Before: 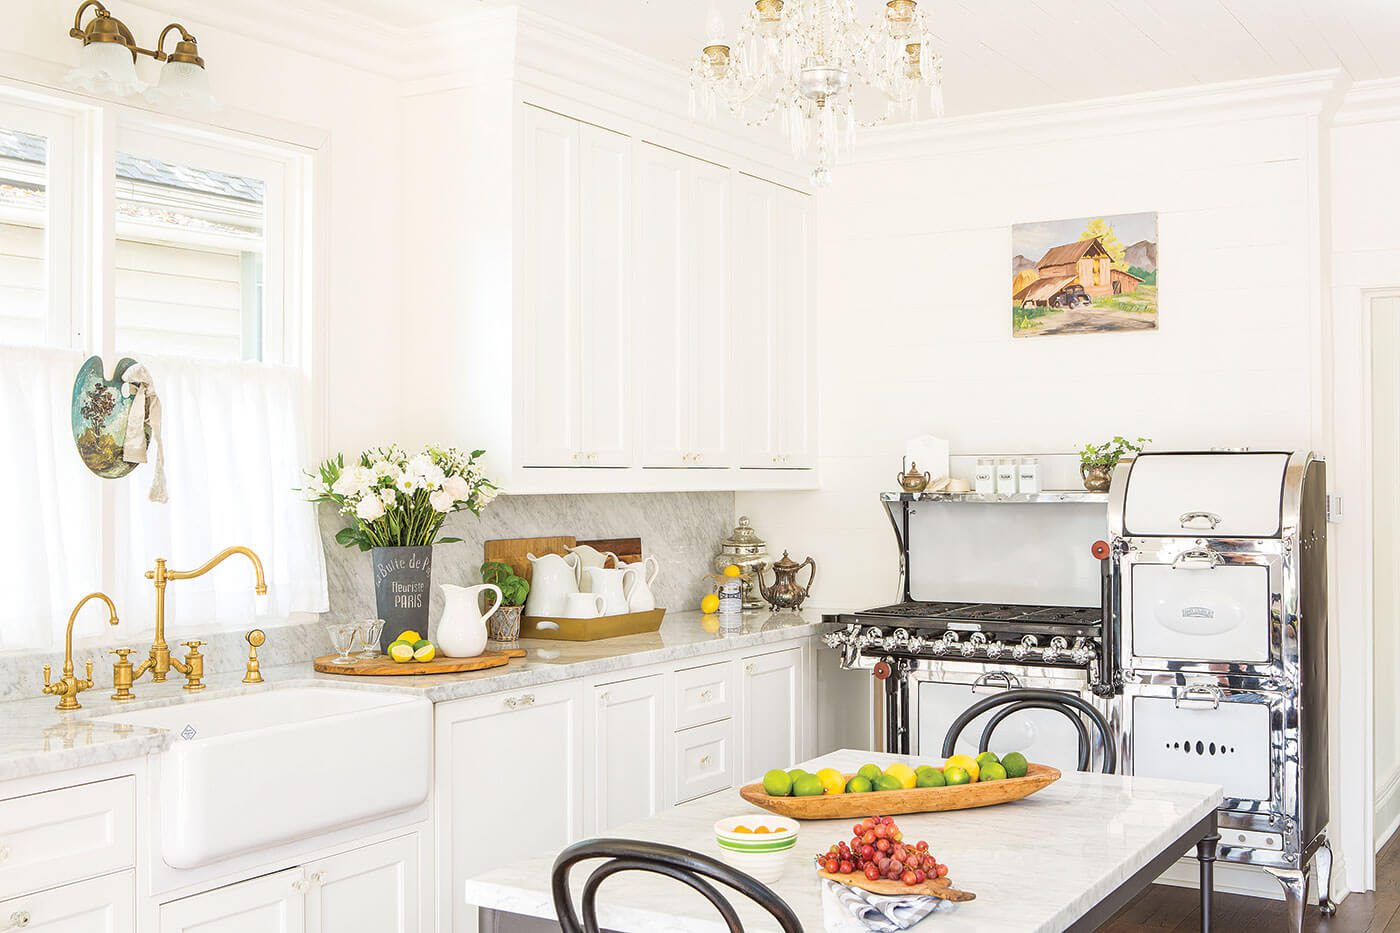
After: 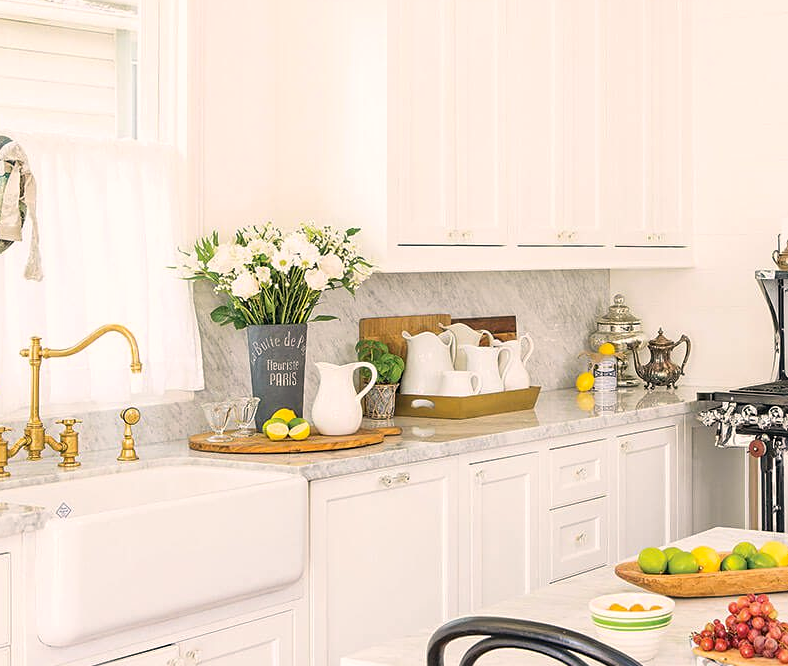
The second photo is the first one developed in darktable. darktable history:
color correction: highlights a* 5.38, highlights b* 5.3, shadows a* -4.26, shadows b* -5.11
crop: left 8.966%, top 23.852%, right 34.699%, bottom 4.703%
sharpen: amount 0.2
